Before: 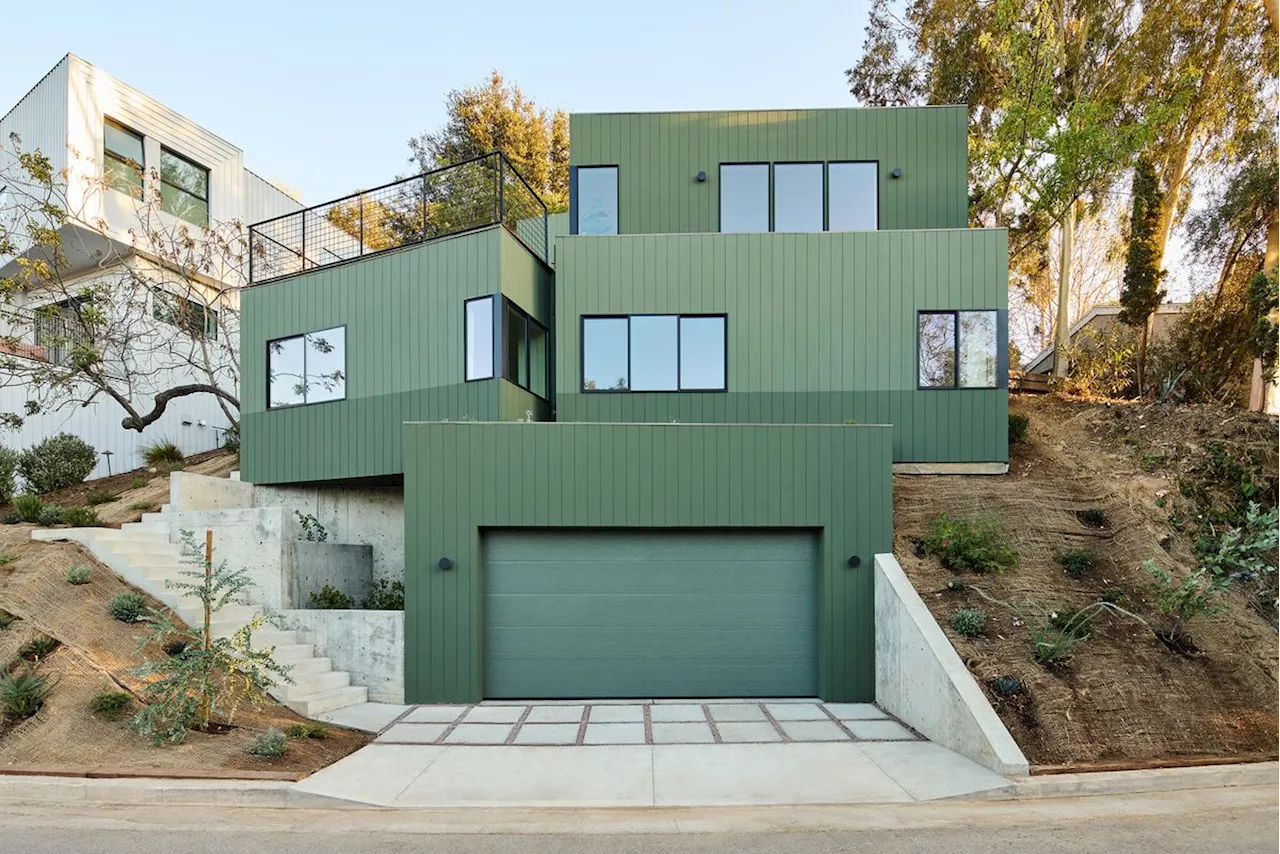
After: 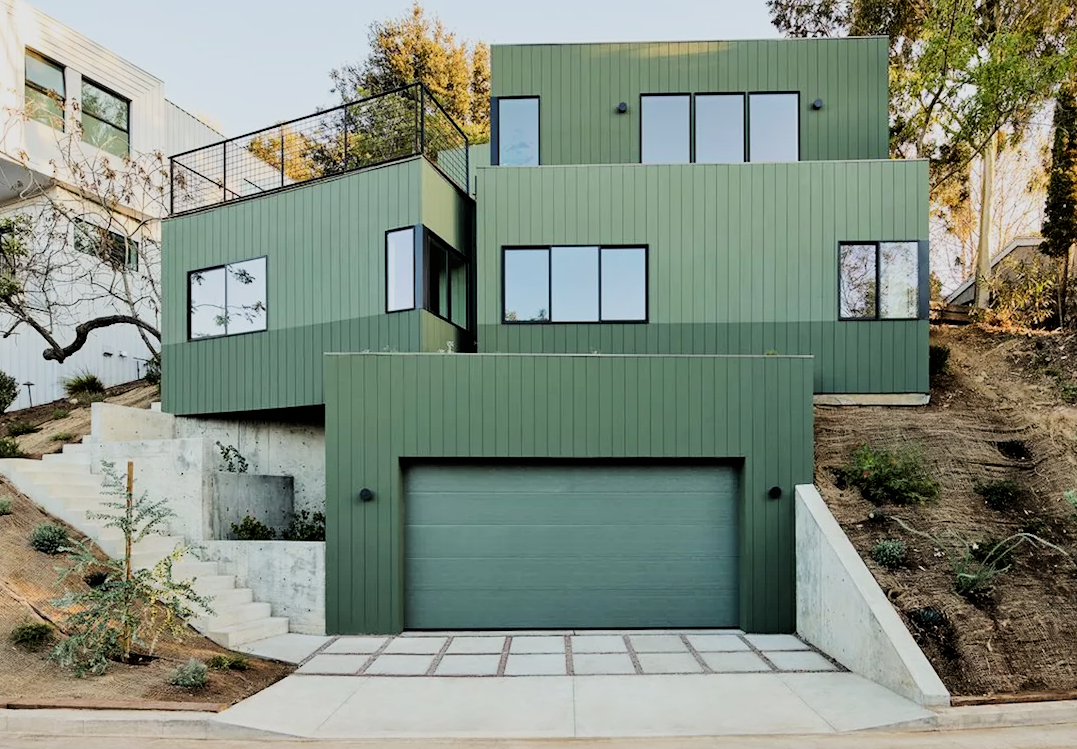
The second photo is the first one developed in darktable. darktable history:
filmic rgb: black relative exposure -5.12 EV, white relative exposure 3.96 EV, hardness 2.89, contrast 1.3, highlights saturation mix -29.15%
crop: left 6.247%, top 8.105%, right 9.547%, bottom 4.118%
